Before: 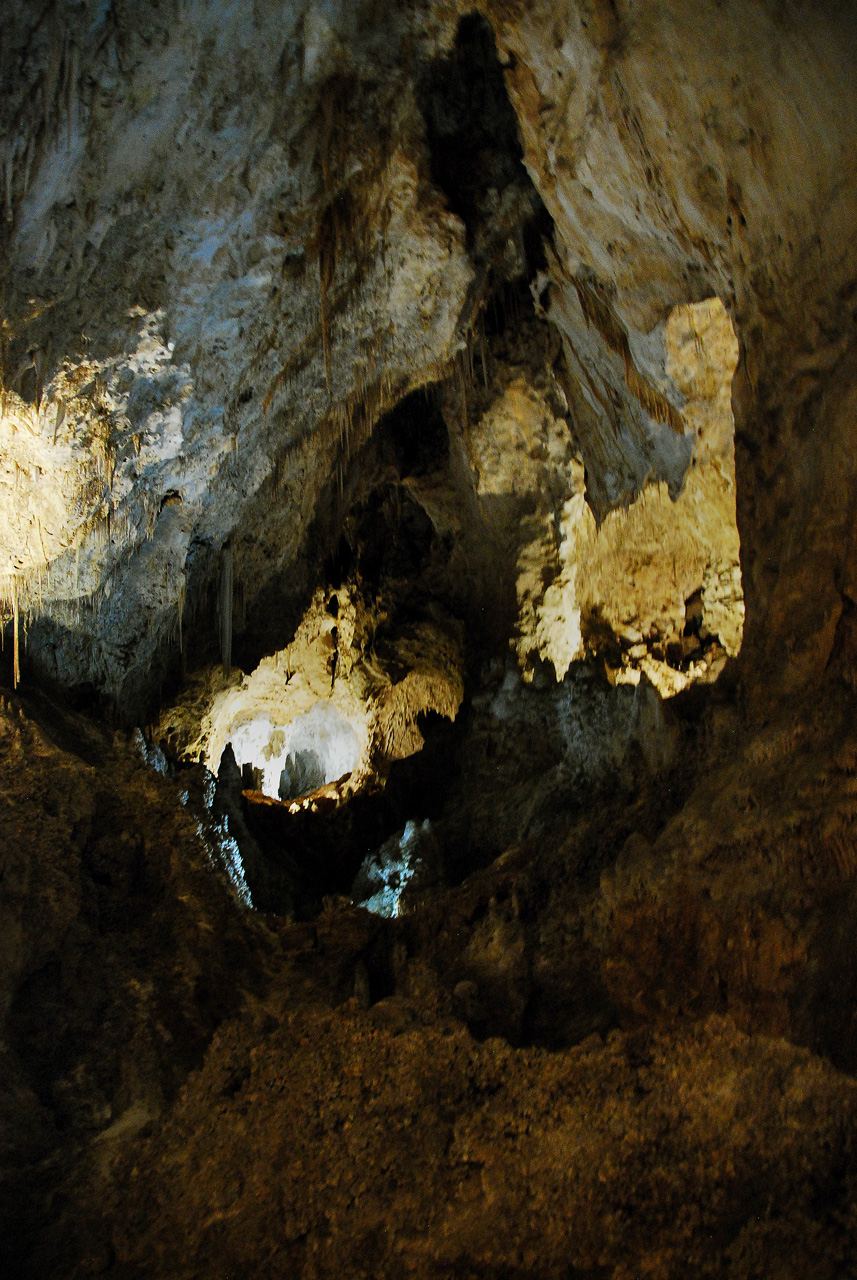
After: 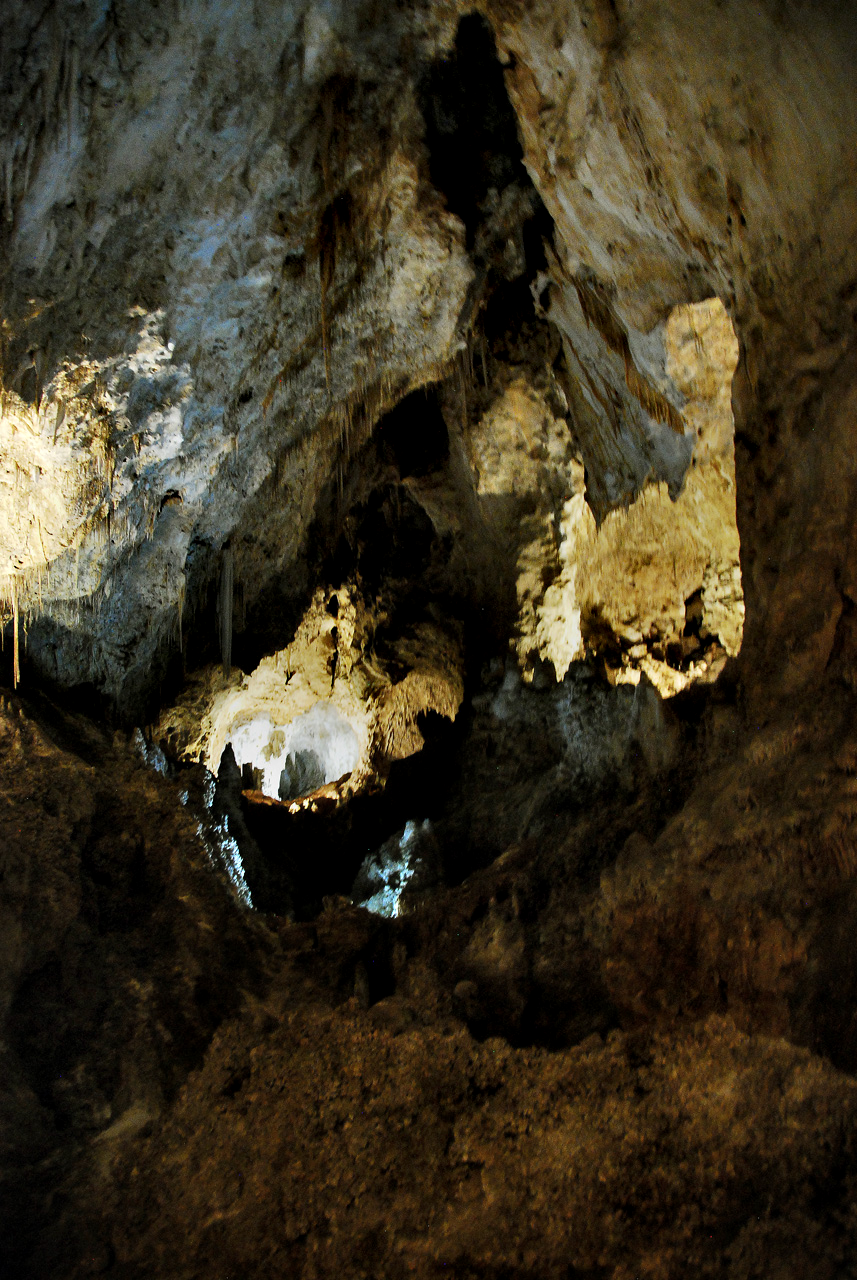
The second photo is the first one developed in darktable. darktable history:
contrast equalizer: y [[0.439, 0.44, 0.442, 0.457, 0.493, 0.498], [0.5 ×6], [0.5 ×6], [0 ×6], [0 ×6]], mix -0.987
